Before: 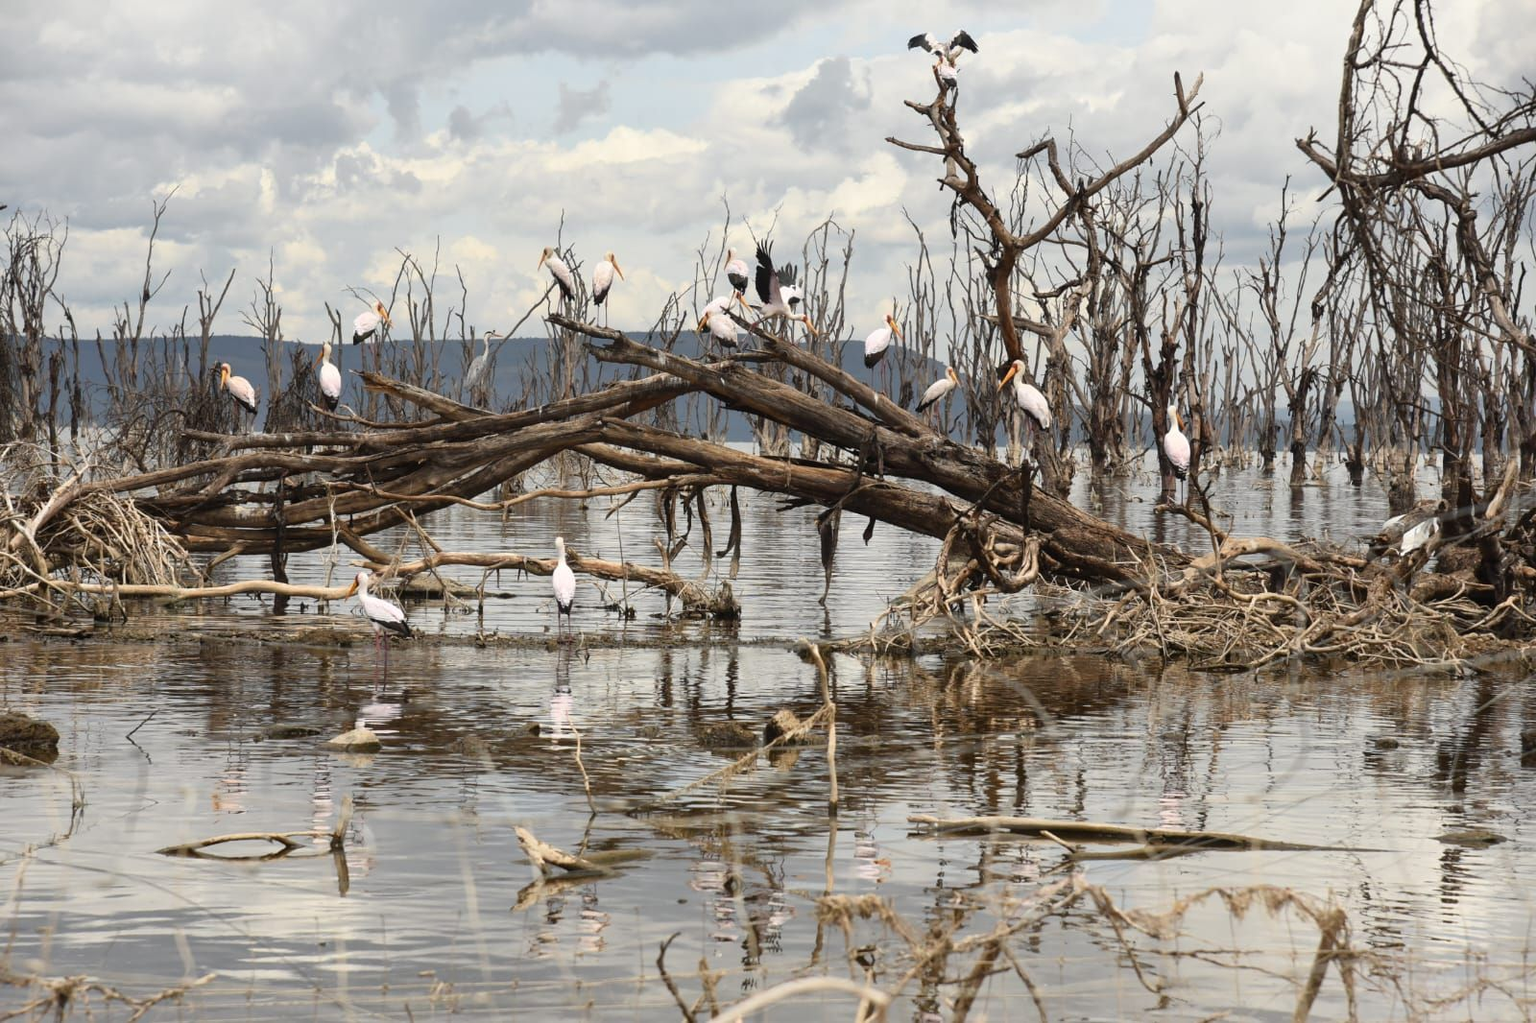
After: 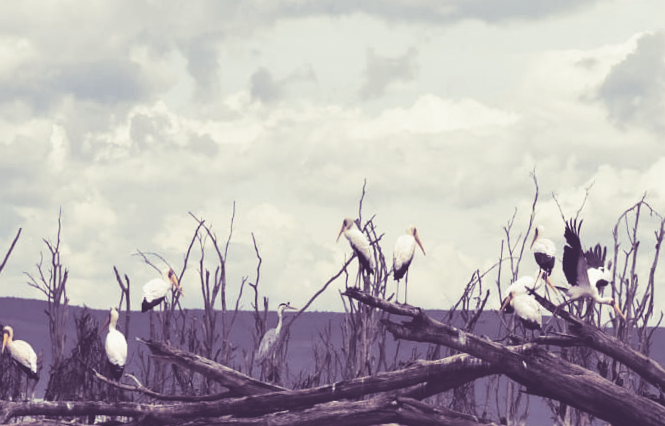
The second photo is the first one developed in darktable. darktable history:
contrast brightness saturation: contrast 0.06, brightness -0.01, saturation -0.23
crop: left 15.452%, top 5.459%, right 43.956%, bottom 56.62%
tone curve: curves: ch0 [(0, 0) (0.003, 0.003) (0.011, 0.012) (0.025, 0.024) (0.044, 0.039) (0.069, 0.052) (0.1, 0.072) (0.136, 0.097) (0.177, 0.128) (0.224, 0.168) (0.277, 0.217) (0.335, 0.276) (0.399, 0.345) (0.468, 0.429) (0.543, 0.524) (0.623, 0.628) (0.709, 0.732) (0.801, 0.829) (0.898, 0.919) (1, 1)], preserve colors none
exposure: black level correction -0.062, exposure -0.05 EV, compensate highlight preservation false
rotate and perspective: rotation 2.17°, automatic cropping off
split-toning: shadows › hue 266.4°, shadows › saturation 0.4, highlights › hue 61.2°, highlights › saturation 0.3, compress 0%
